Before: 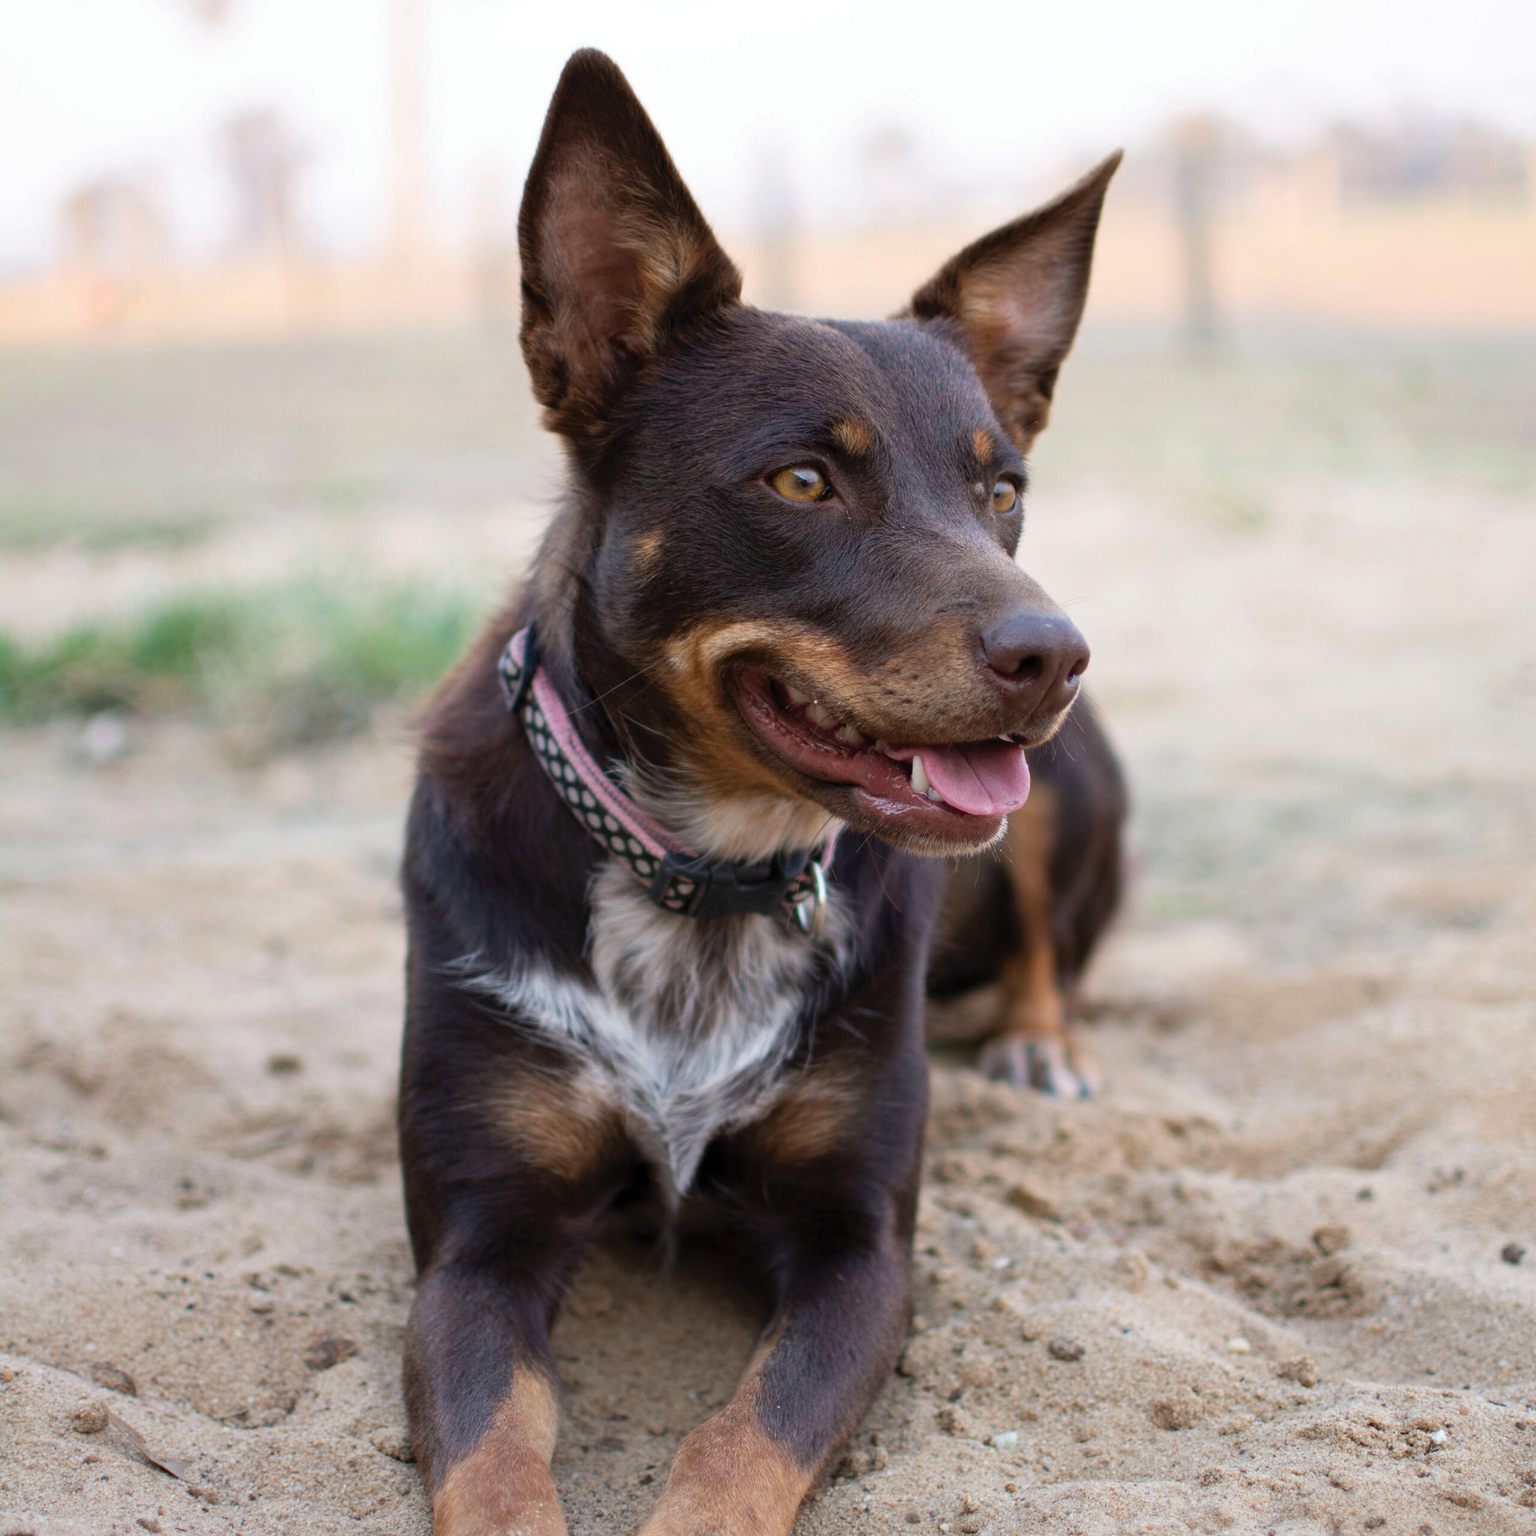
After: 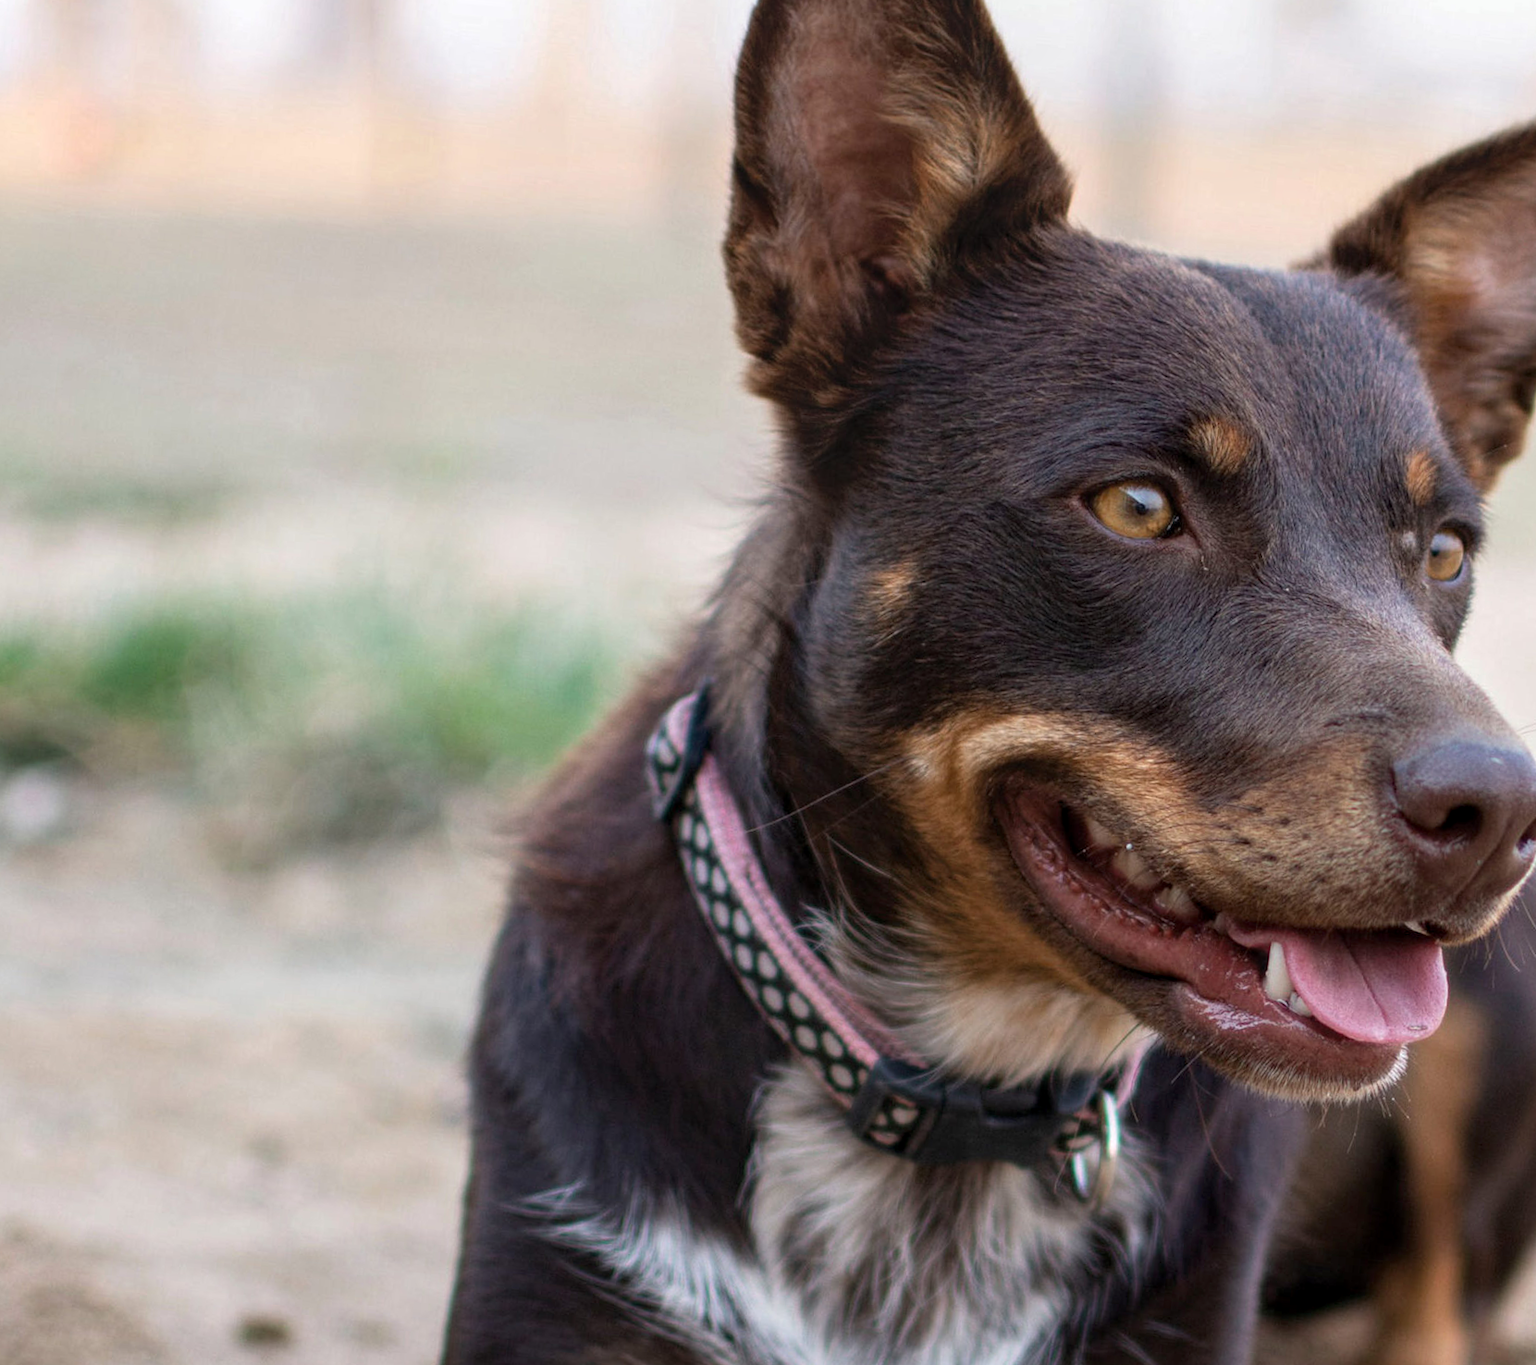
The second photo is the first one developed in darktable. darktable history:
crop and rotate: angle -4.99°, left 2.122%, top 6.945%, right 27.566%, bottom 30.519%
local contrast: on, module defaults
color balance: on, module defaults
